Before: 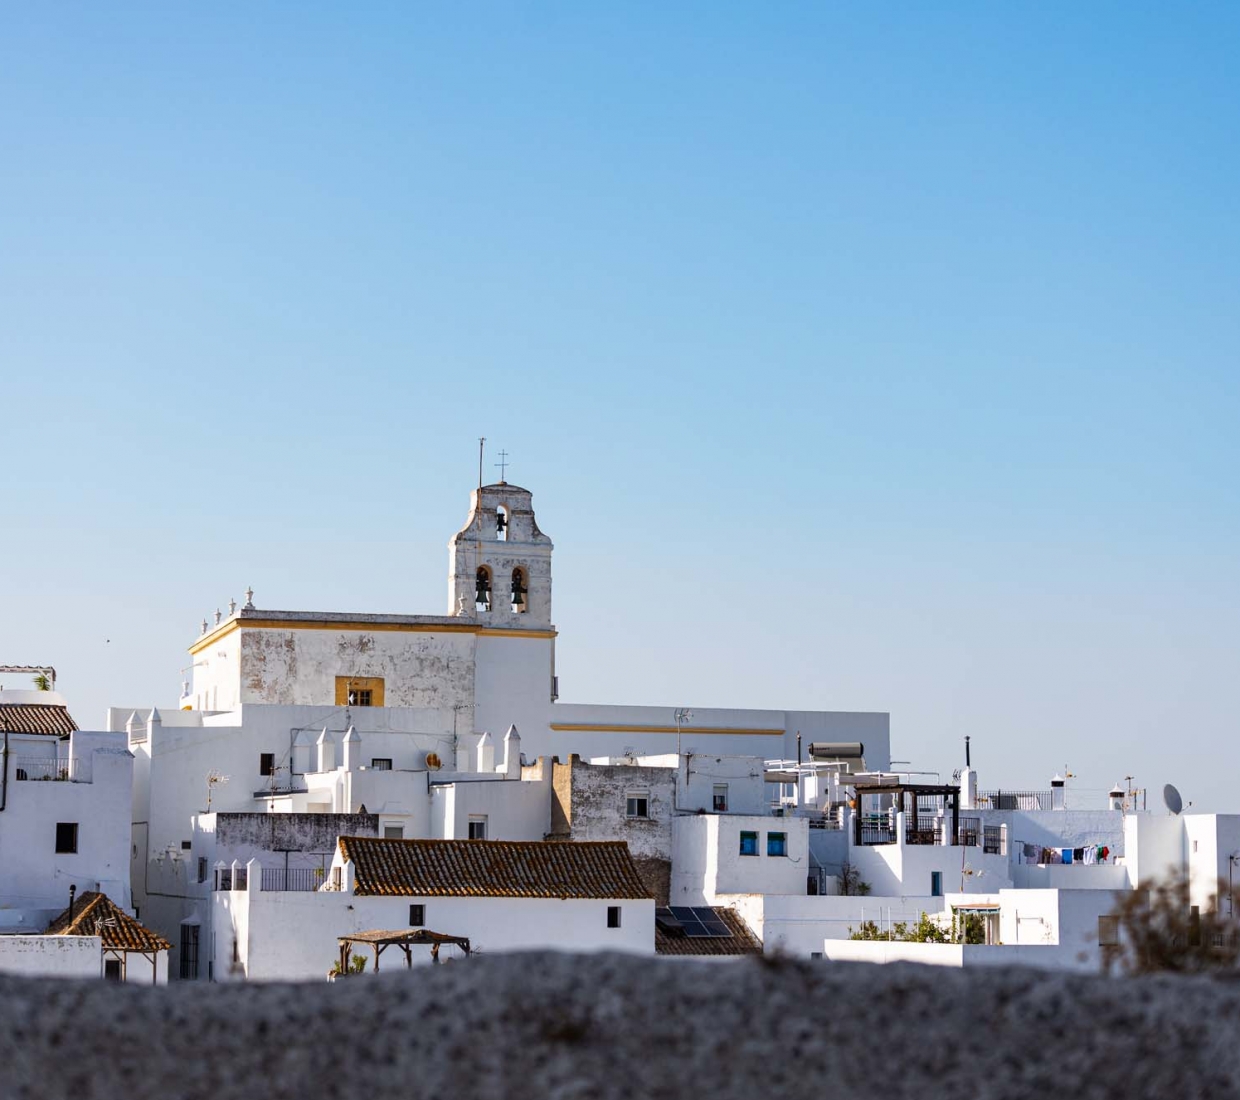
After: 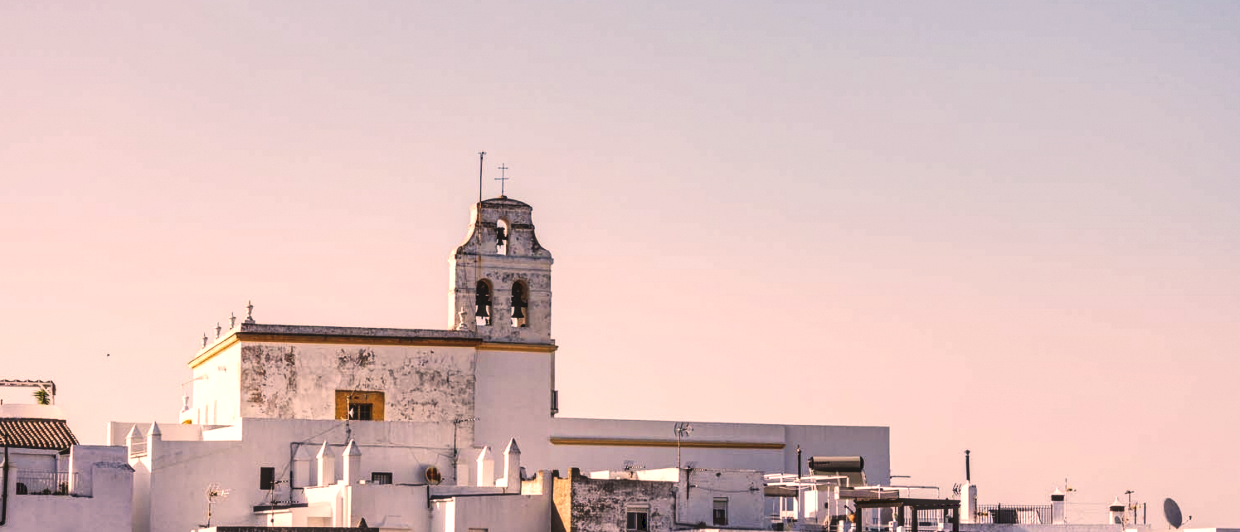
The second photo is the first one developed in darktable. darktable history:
tone curve: curves: ch0 [(0, 0) (0.003, 0.273) (0.011, 0.276) (0.025, 0.276) (0.044, 0.28) (0.069, 0.283) (0.1, 0.288) (0.136, 0.293) (0.177, 0.302) (0.224, 0.321) (0.277, 0.349) (0.335, 0.393) (0.399, 0.448) (0.468, 0.51) (0.543, 0.589) (0.623, 0.677) (0.709, 0.761) (0.801, 0.839) (0.898, 0.909) (1, 1)], preserve colors none
local contrast: highlights 65%, shadows 54%, detail 169%, midtone range 0.514
crop and rotate: top 26.056%, bottom 25.543%
color correction: highlights a* 17.88, highlights b* 18.79
